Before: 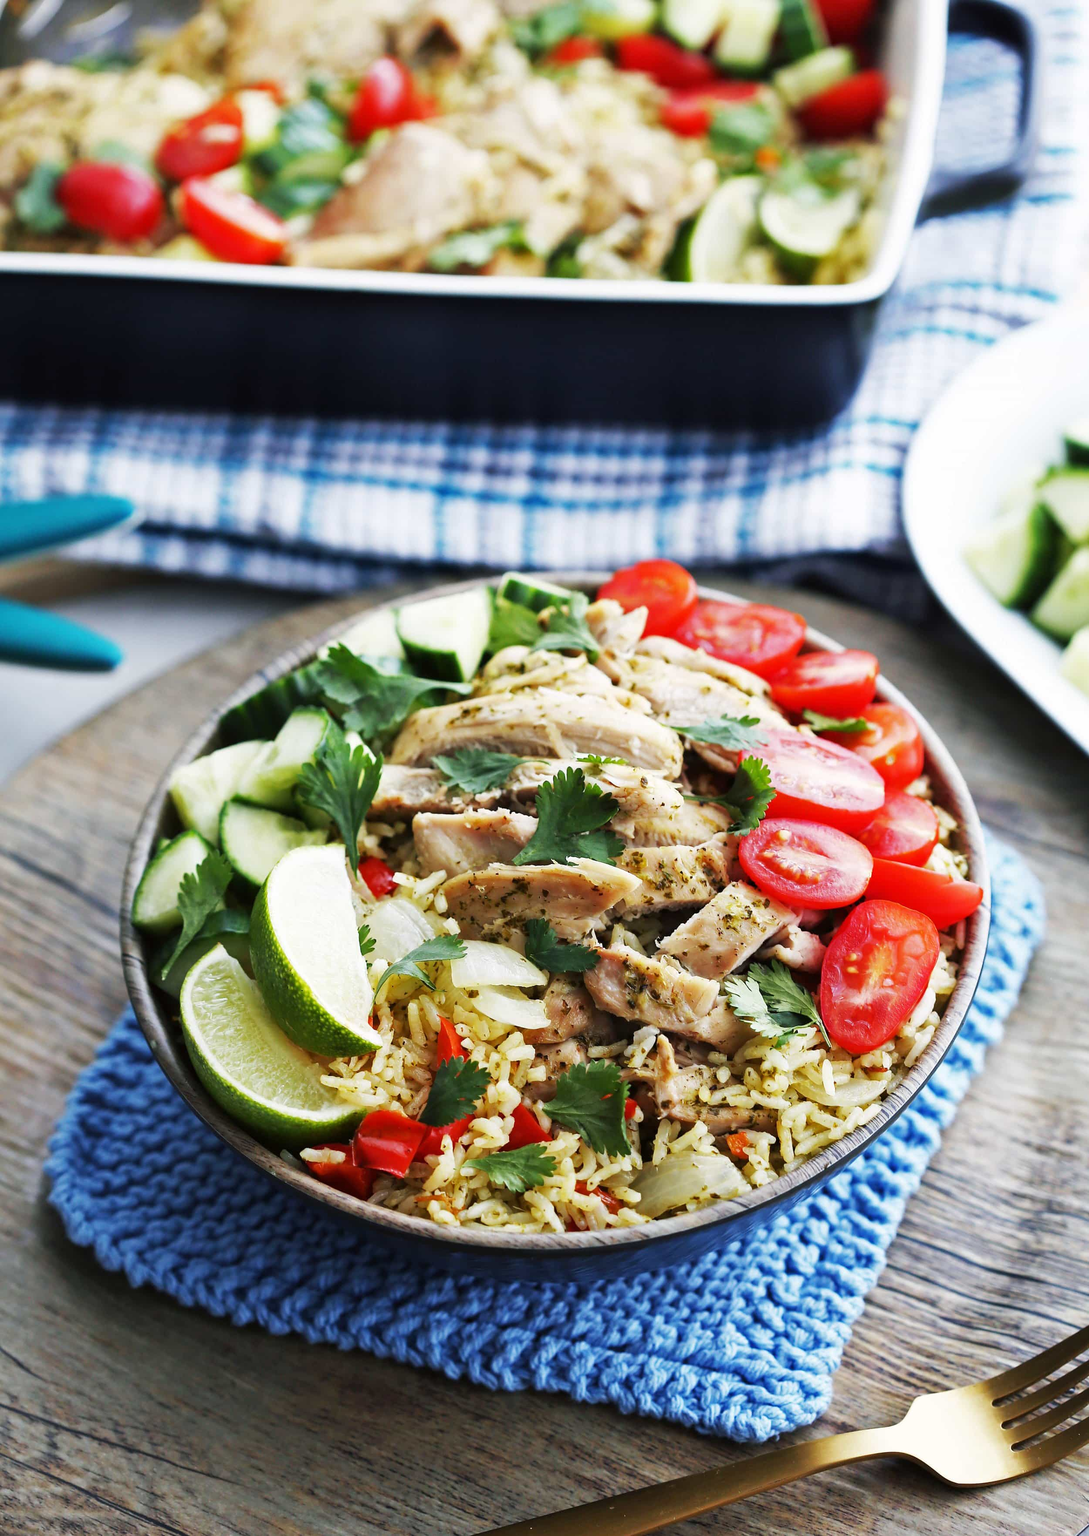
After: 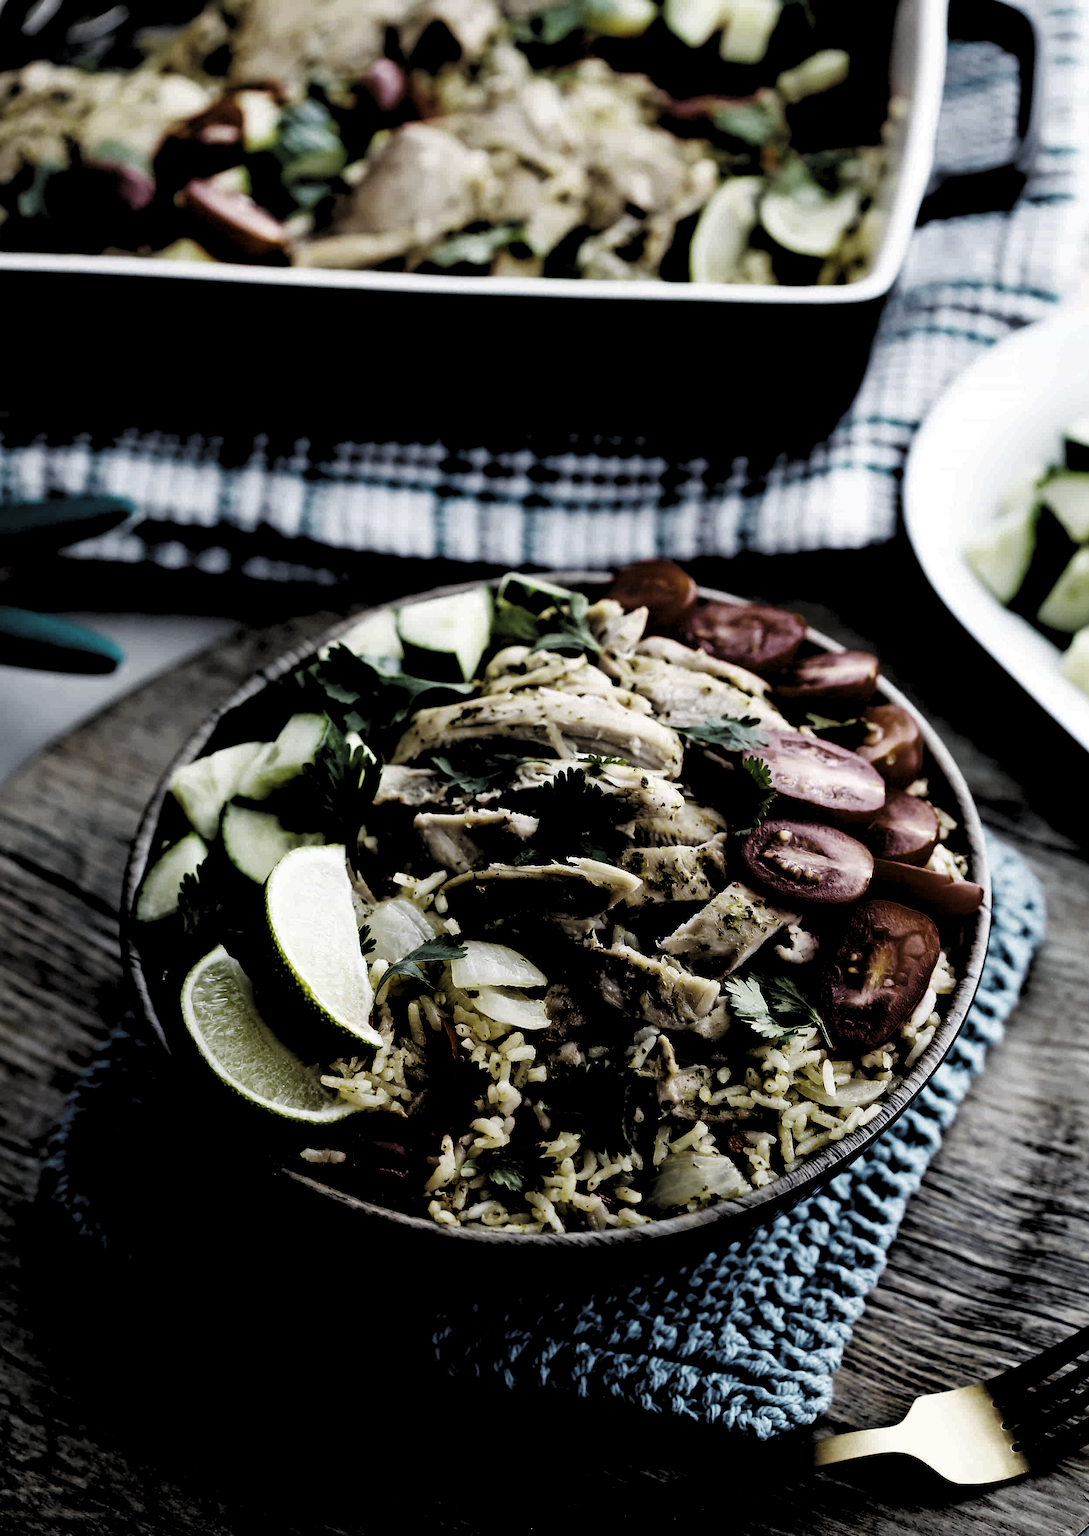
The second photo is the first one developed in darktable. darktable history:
tone equalizer: edges refinement/feathering 500, mask exposure compensation -1.57 EV, preserve details no
levels: levels [0.514, 0.759, 1]
